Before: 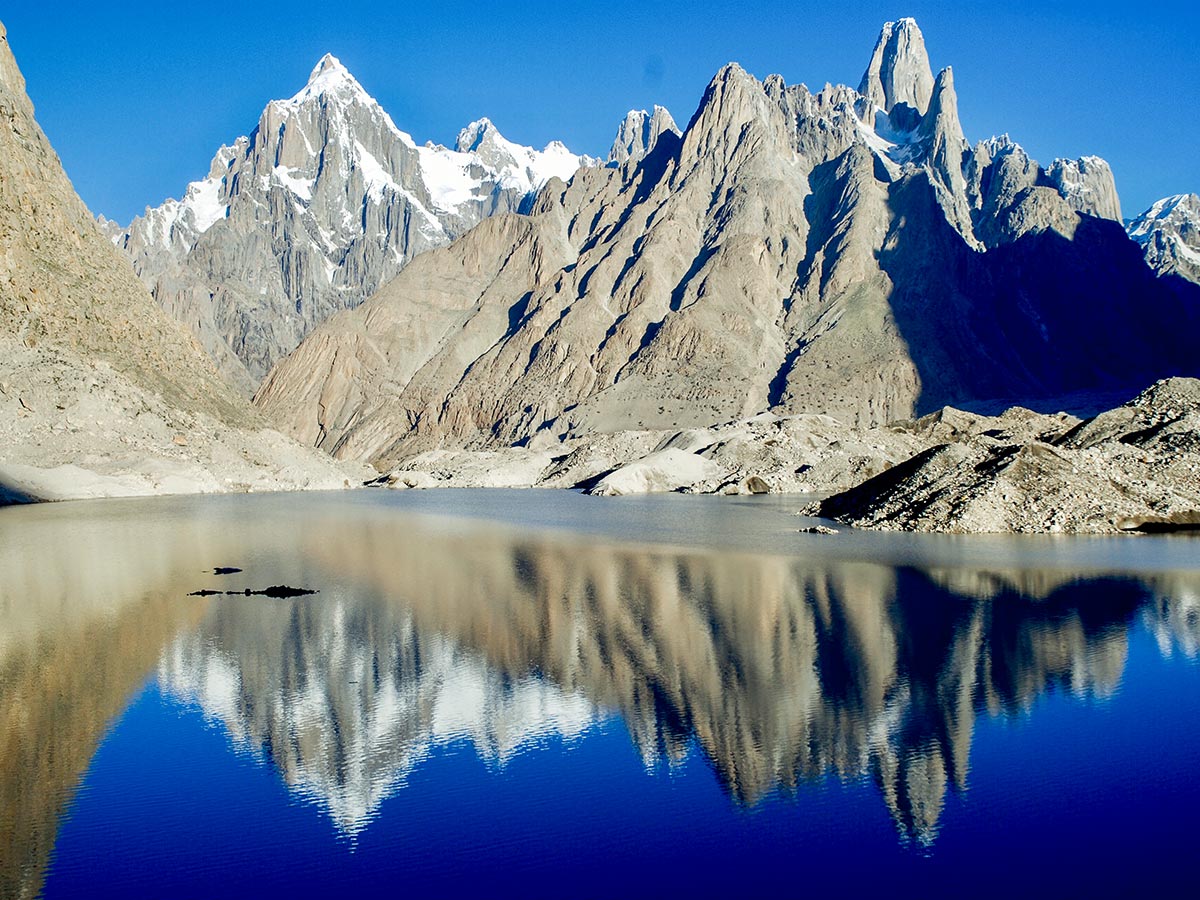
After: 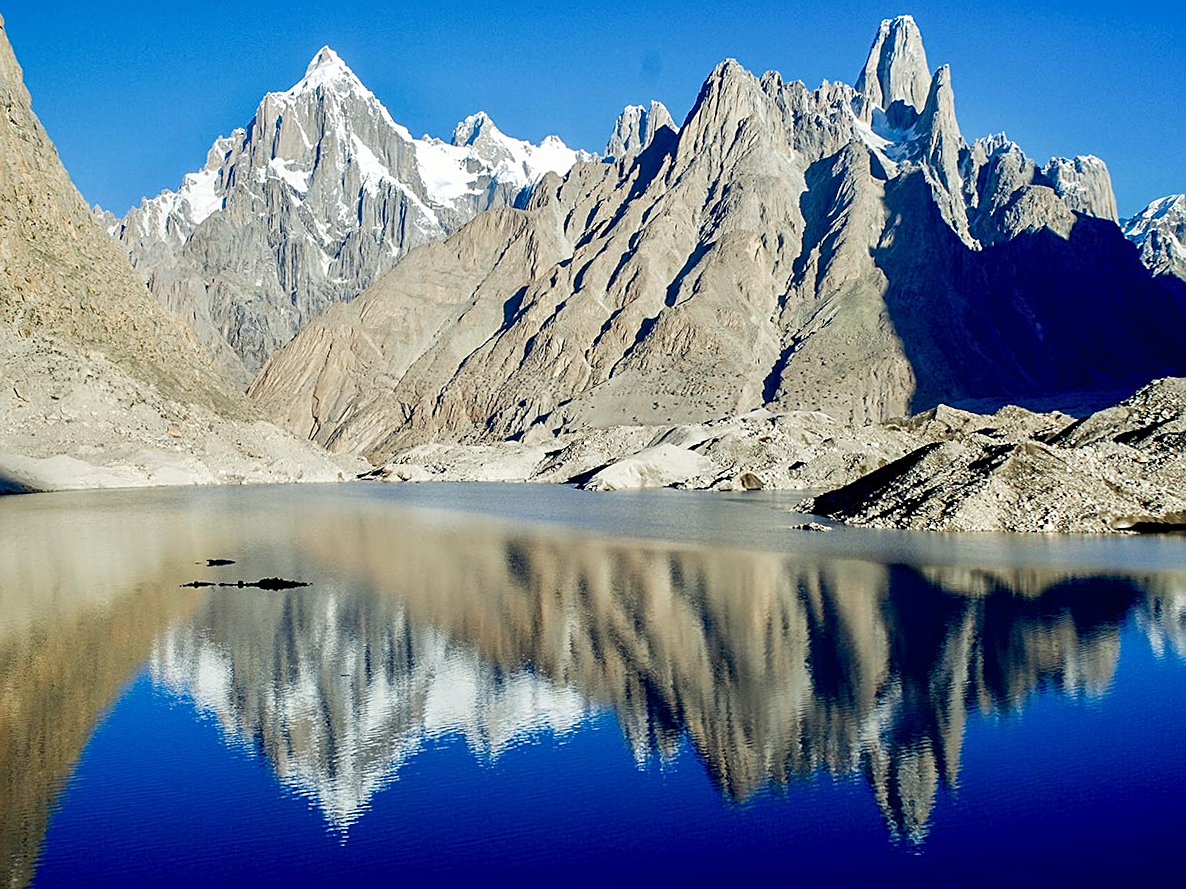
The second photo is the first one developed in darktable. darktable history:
sharpen: radius 2.167, amount 0.381, threshold 0
crop and rotate: angle -0.5°
